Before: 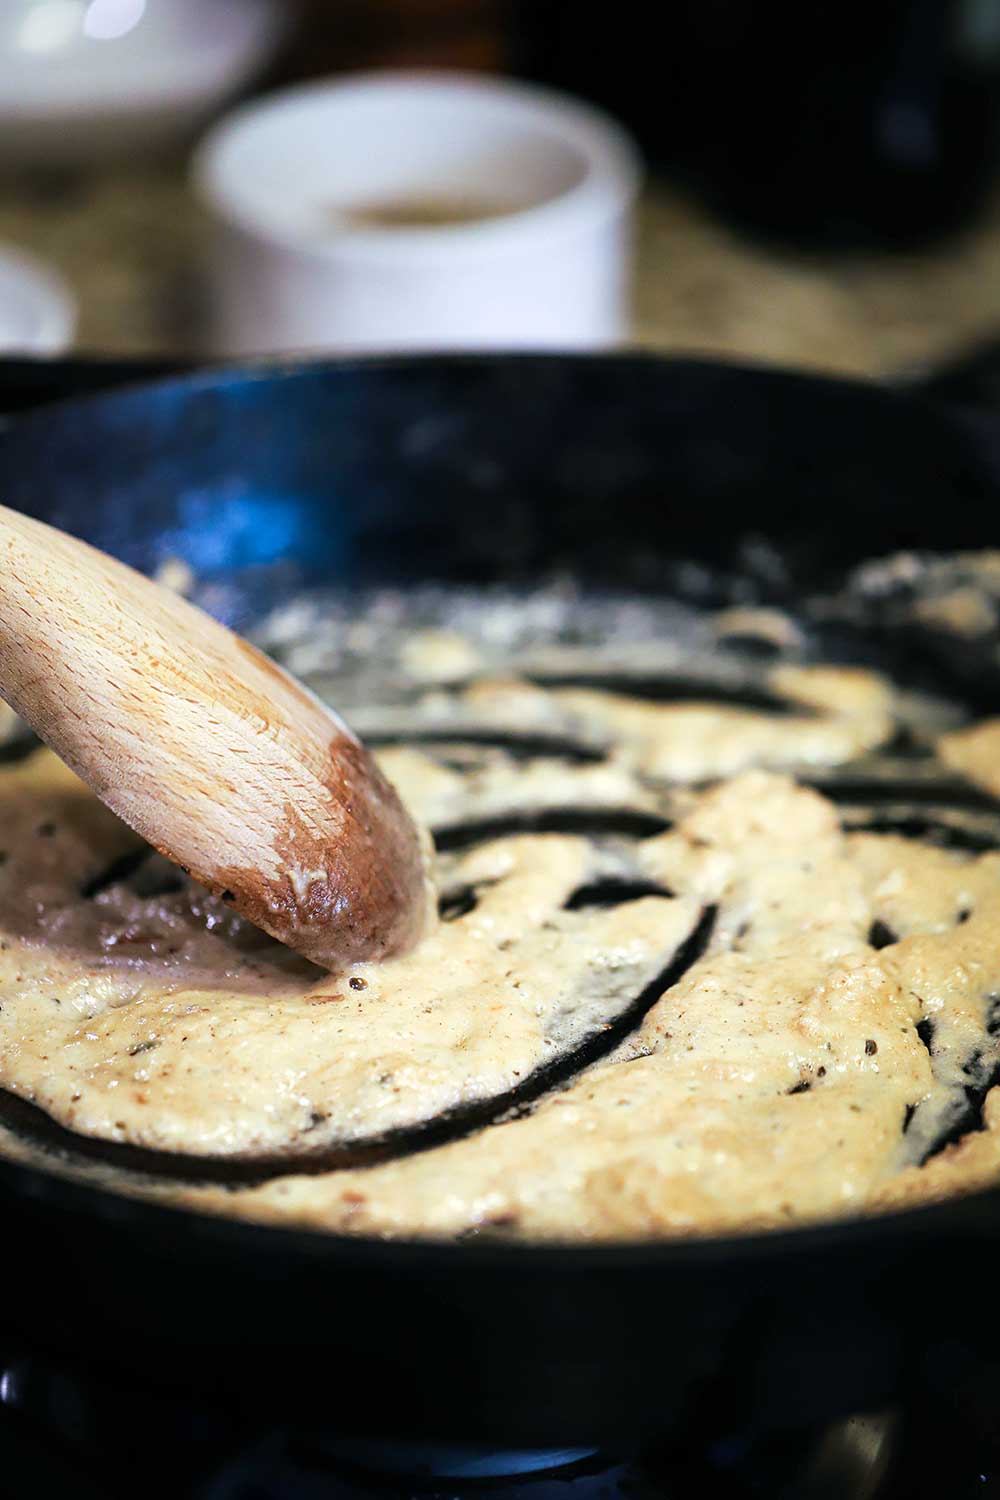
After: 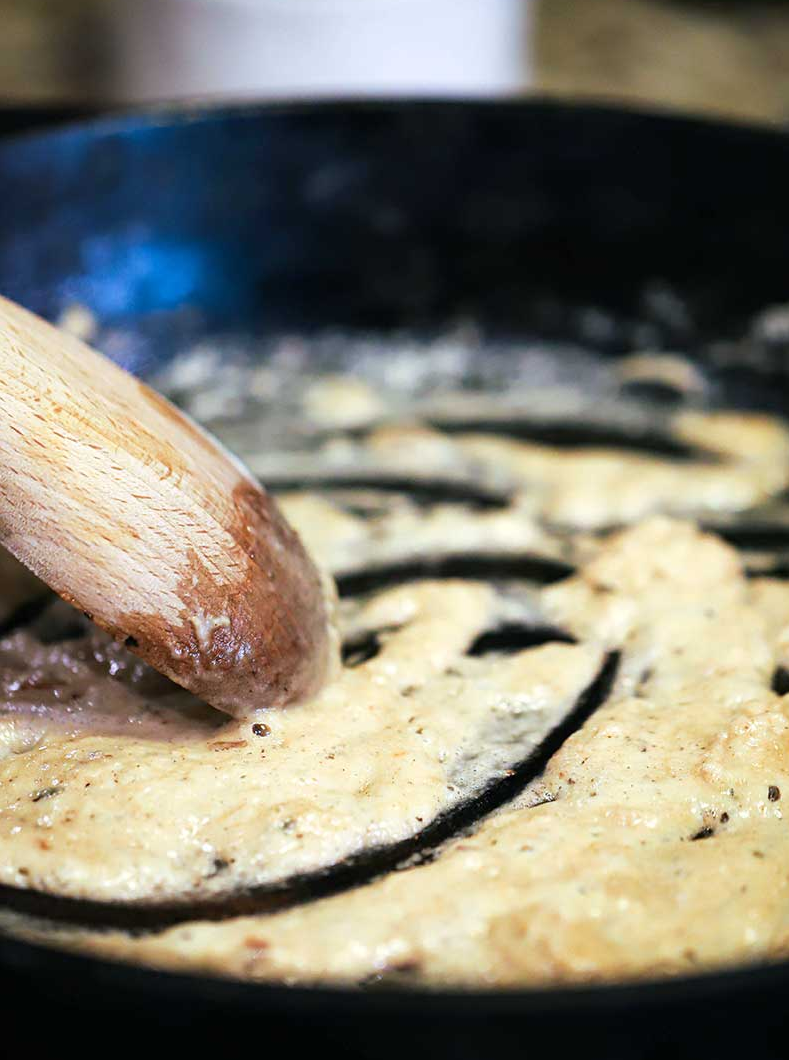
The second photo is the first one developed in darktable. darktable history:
crop: left 9.734%, top 16.949%, right 11.293%, bottom 12.379%
